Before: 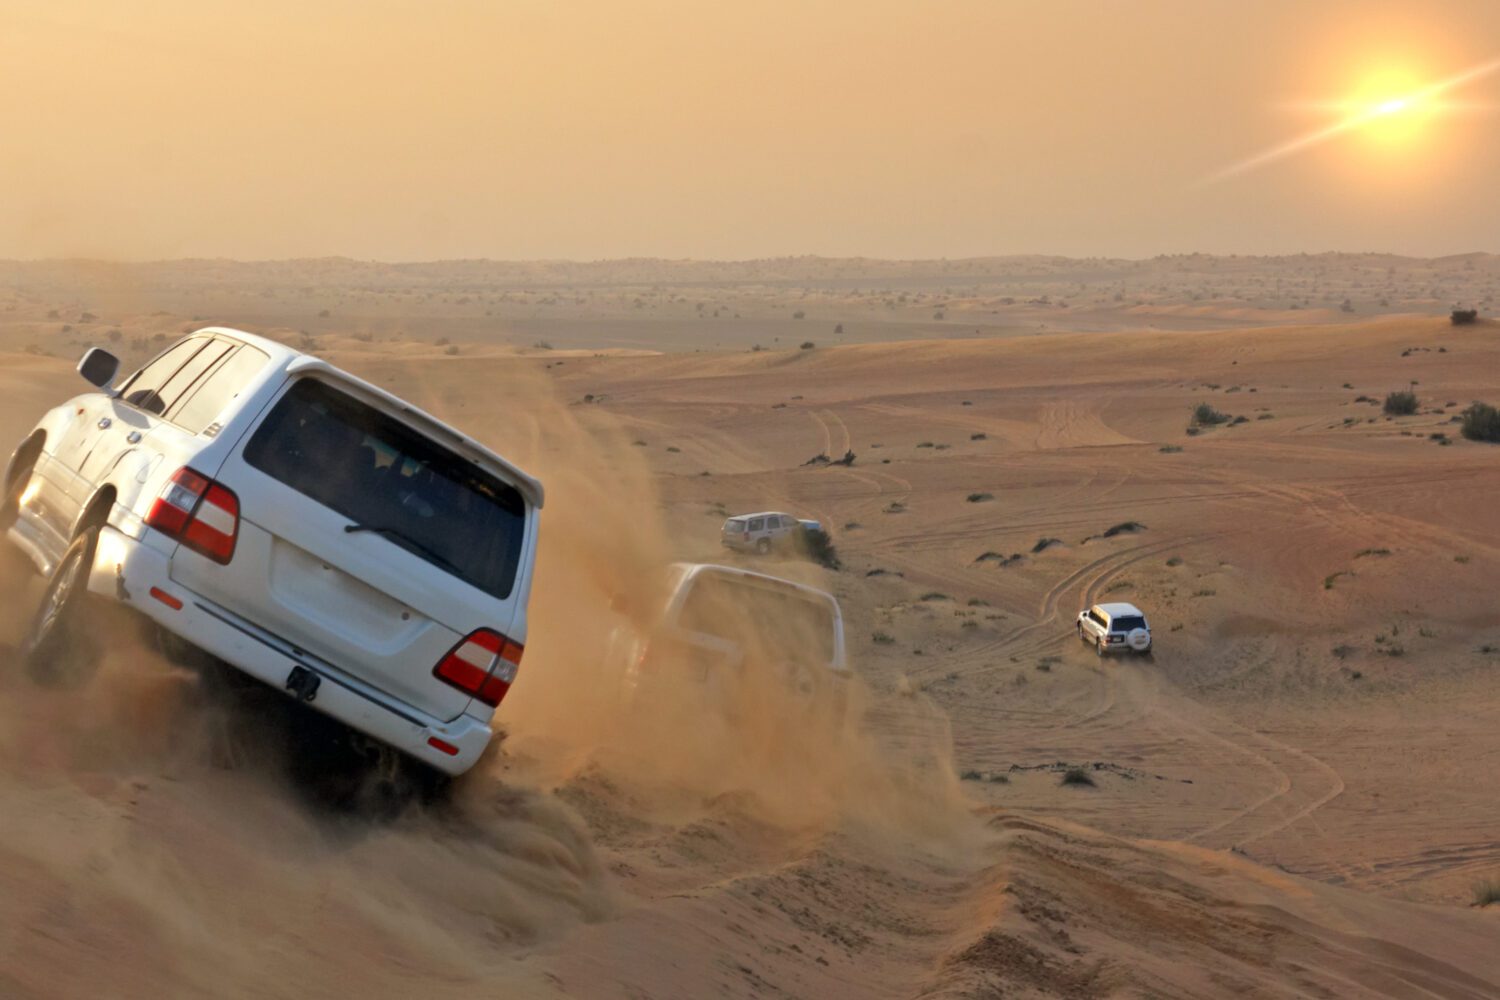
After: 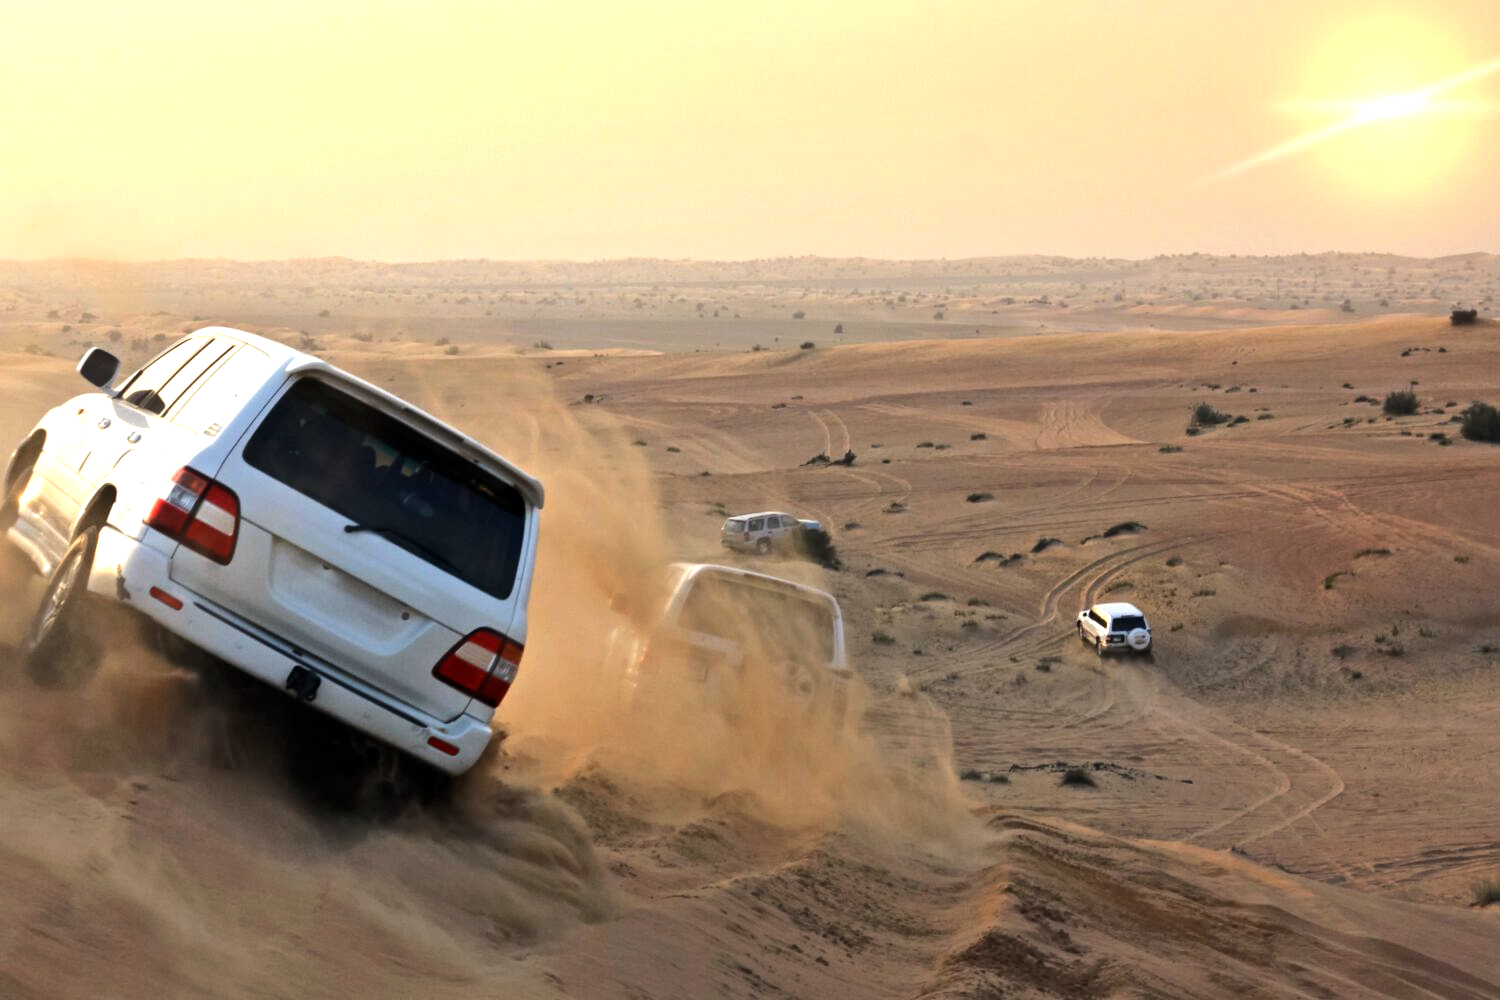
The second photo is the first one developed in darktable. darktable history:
tone equalizer: -8 EV -1.08 EV, -7 EV -1.01 EV, -6 EV -0.867 EV, -5 EV -0.578 EV, -3 EV 0.578 EV, -2 EV 0.867 EV, -1 EV 1.01 EV, +0 EV 1.08 EV, edges refinement/feathering 500, mask exposure compensation -1.57 EV, preserve details no
white balance: red 0.988, blue 1.017
